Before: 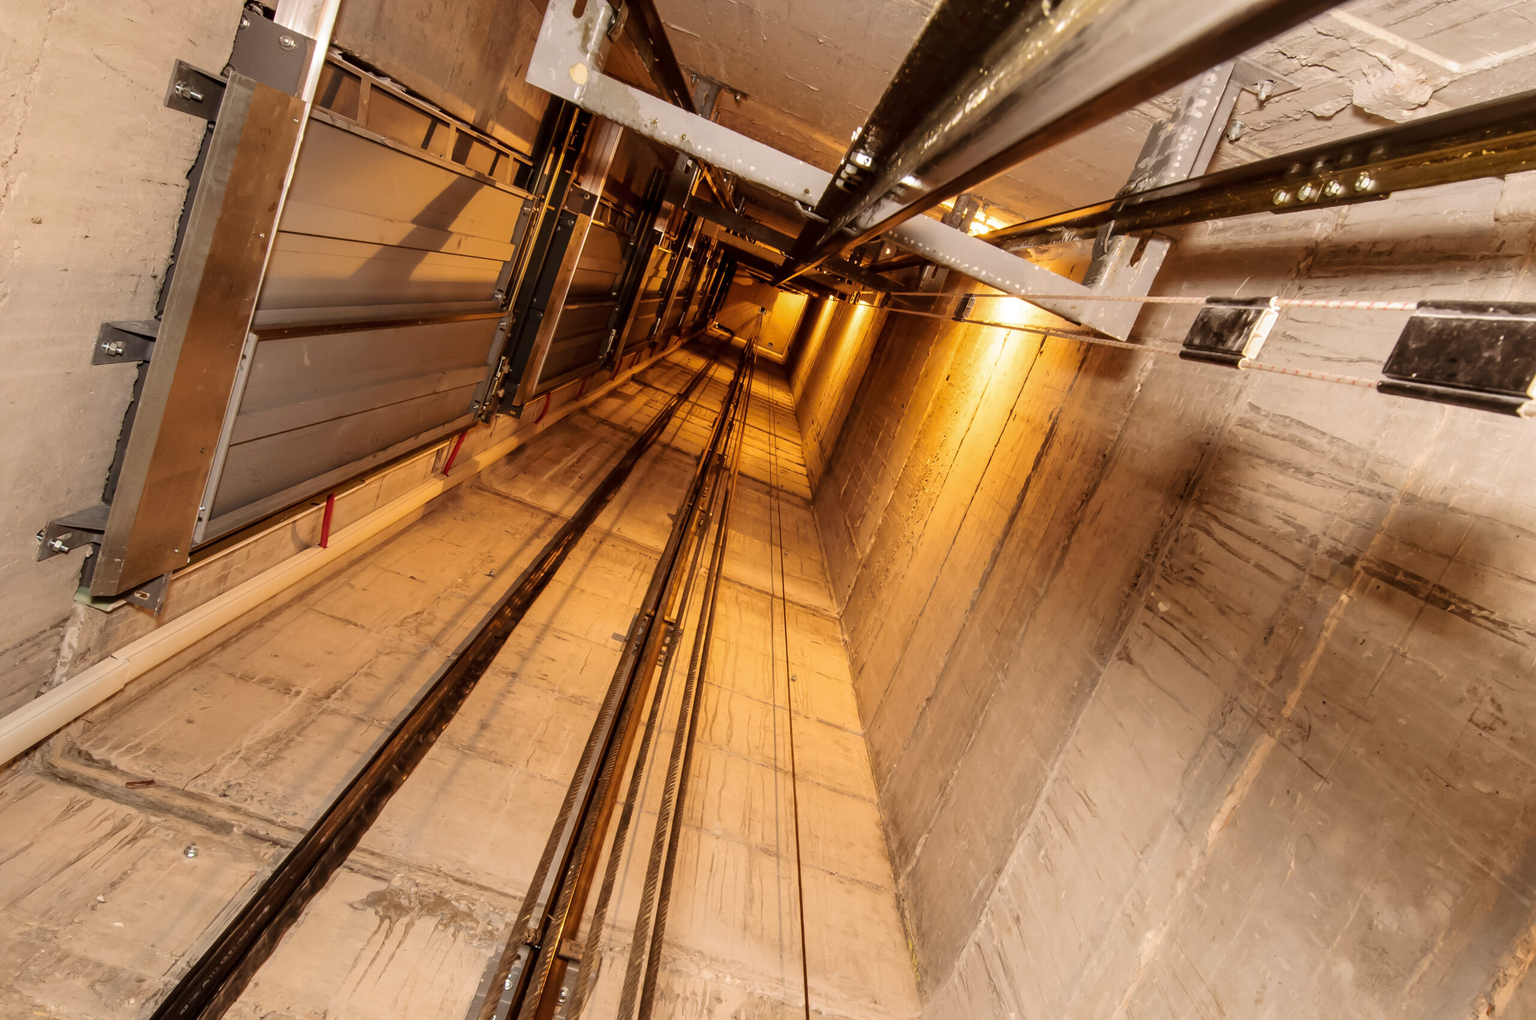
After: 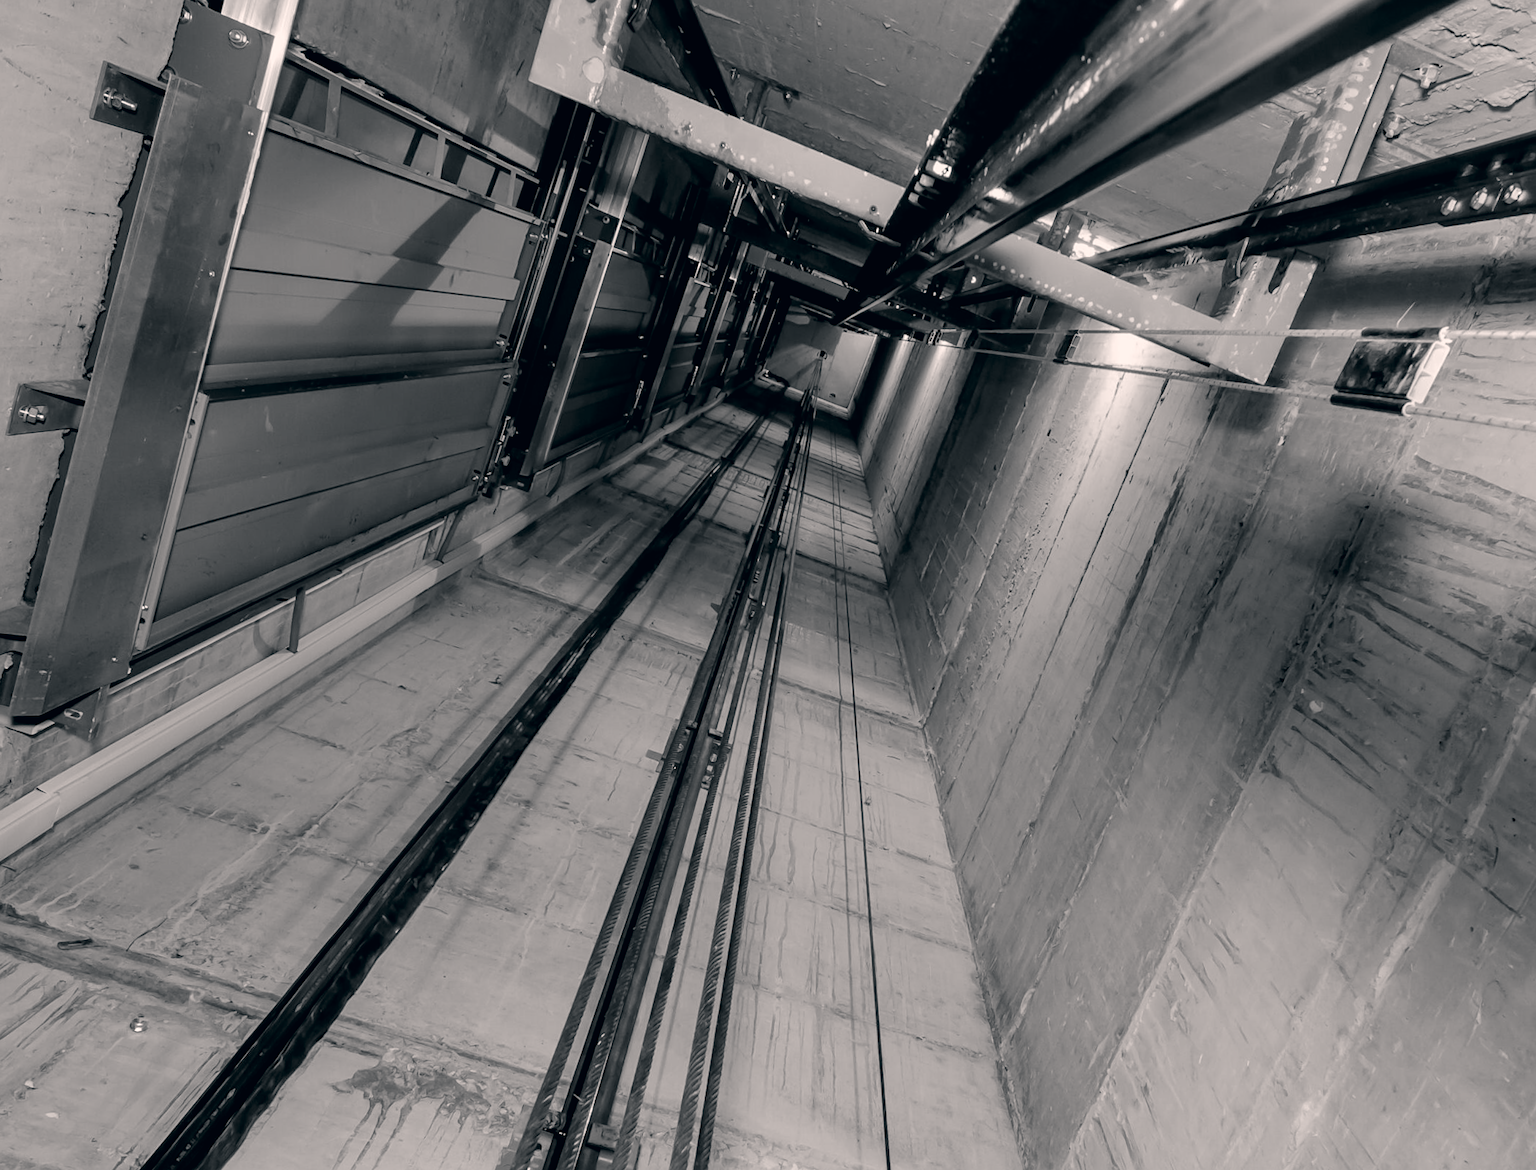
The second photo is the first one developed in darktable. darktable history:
white balance: red 1, blue 1
color balance rgb: global vibrance 10%
exposure: black level correction 0.01, exposure 0.011 EV, compensate highlight preservation false
crop and rotate: angle 1°, left 4.281%, top 0.642%, right 11.383%, bottom 2.486%
color correction: highlights a* 5.38, highlights b* 5.3, shadows a* -4.26, shadows b* -5.11
color calibration: output gray [0.18, 0.41, 0.41, 0], gray › normalize channels true, illuminant same as pipeline (D50), adaptation XYZ, x 0.346, y 0.359, gamut compression 0
sharpen: amount 0.2
